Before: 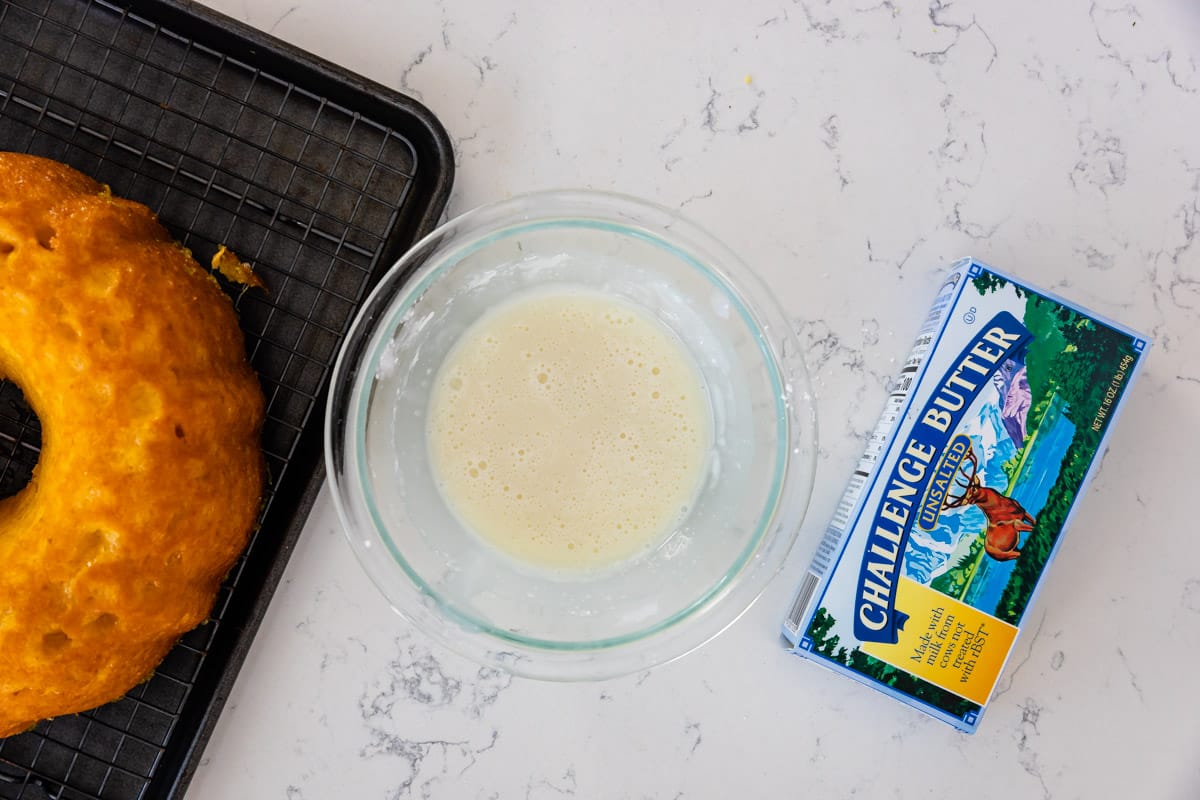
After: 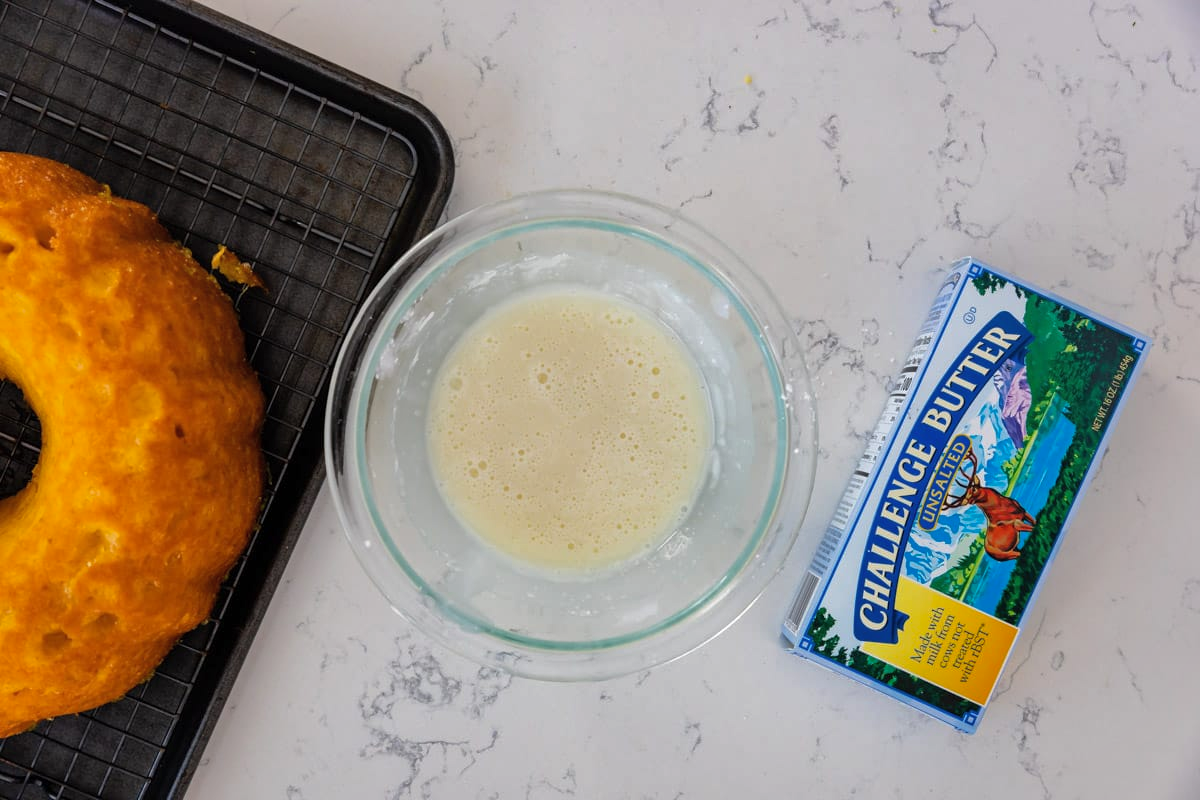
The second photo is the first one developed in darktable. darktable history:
shadows and highlights: shadows 30.21, highlights color adjustment 74.13%
